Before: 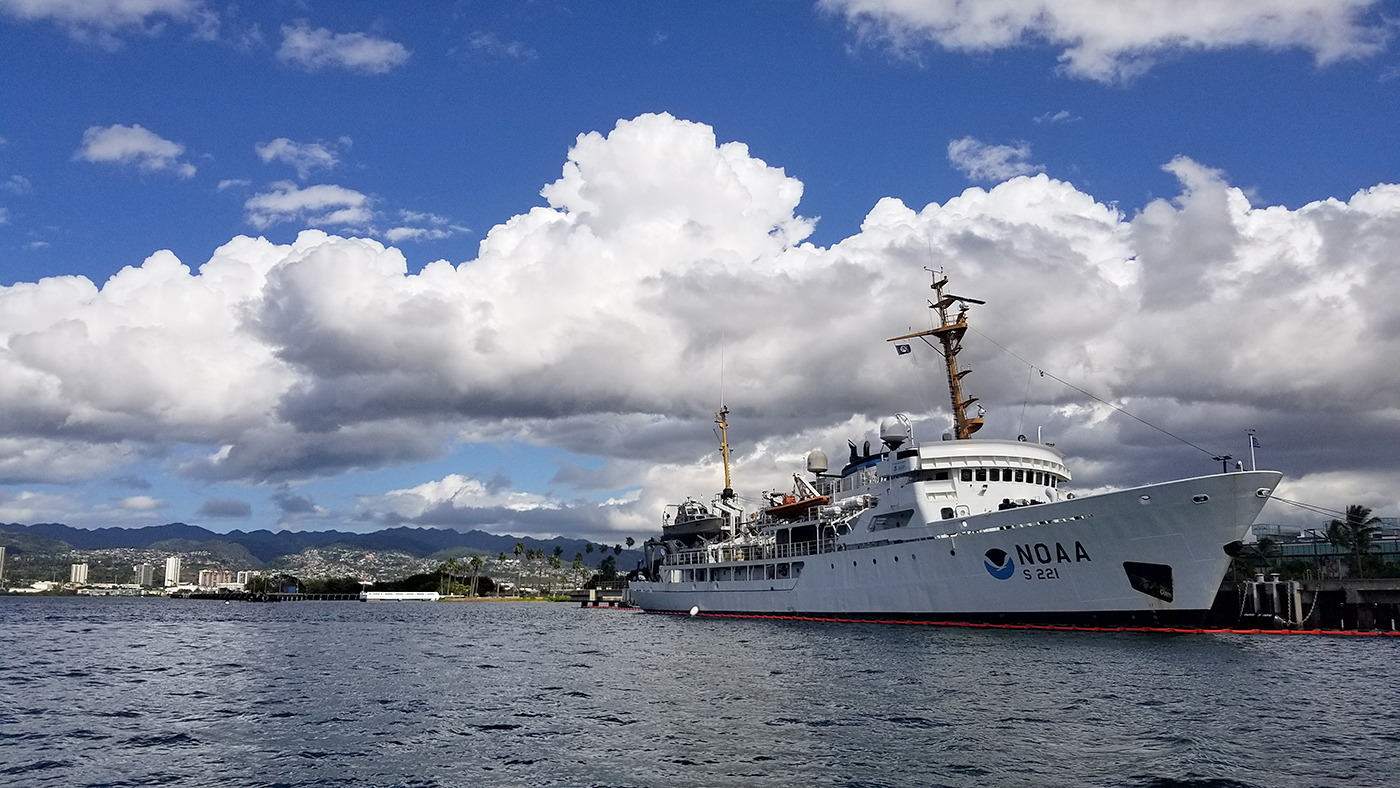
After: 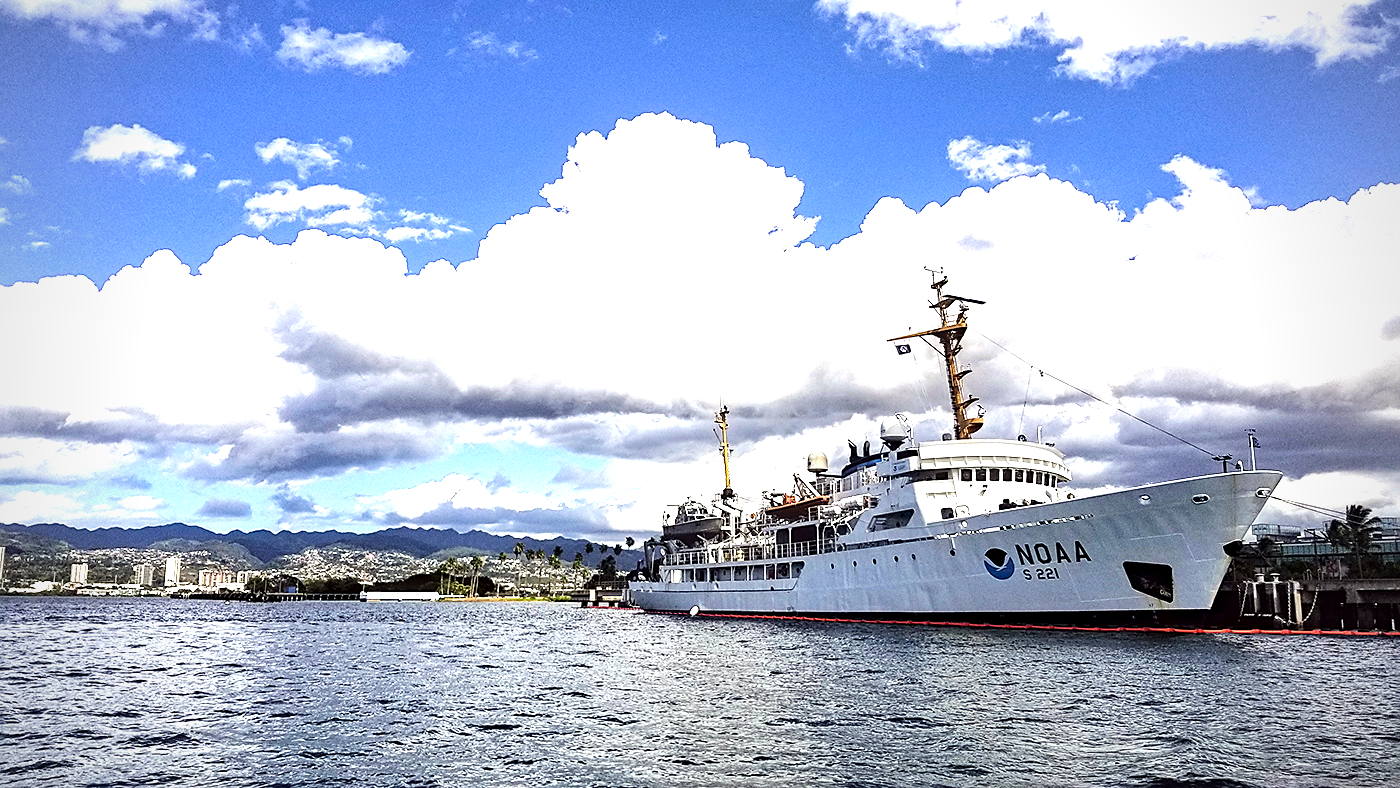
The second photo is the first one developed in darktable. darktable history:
velvia: on, module defaults
color correction: highlights a* -0.898, highlights b* 4.55, shadows a* 3.58
sharpen: radius 1.811, amount 0.405, threshold 1.518
tone equalizer: -8 EV -0.756 EV, -7 EV -0.728 EV, -6 EV -0.628 EV, -5 EV -0.42 EV, -3 EV 0.376 EV, -2 EV 0.6 EV, -1 EV 0.68 EV, +0 EV 0.741 EV, edges refinement/feathering 500, mask exposure compensation -1.57 EV, preserve details no
exposure: black level correction -0.005, exposure 1.007 EV, compensate highlight preservation false
local contrast: highlights 29%, shadows 77%, midtone range 0.746
haze removal: compatibility mode true, adaptive false
vignetting: fall-off radius 60.99%
